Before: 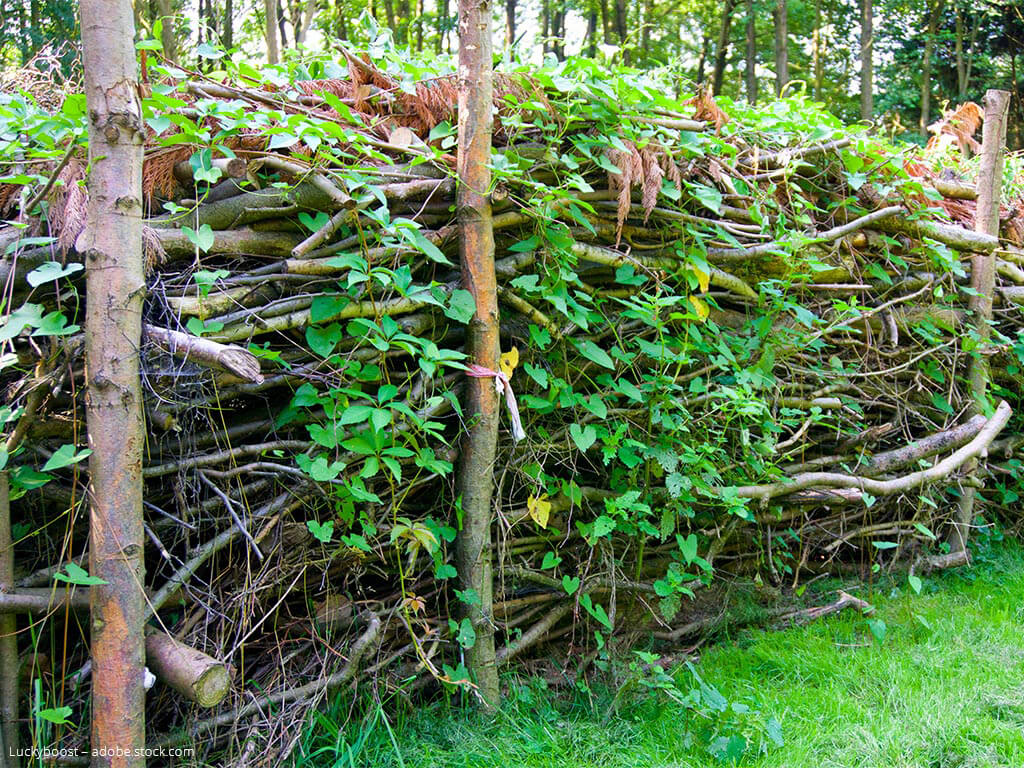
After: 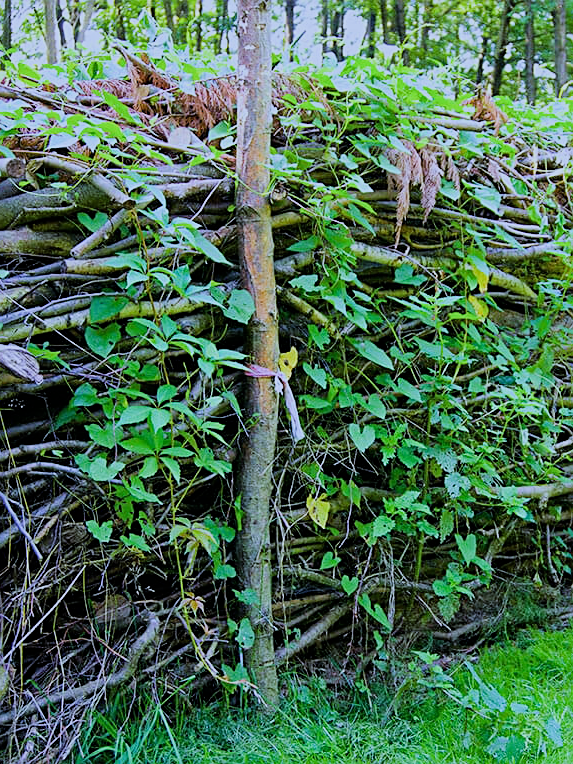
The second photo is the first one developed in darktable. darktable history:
crop: left 21.674%, right 22.086%
sharpen: on, module defaults
white balance: red 0.871, blue 1.249
filmic rgb: black relative exposure -7.65 EV, white relative exposure 4.56 EV, hardness 3.61, contrast 1.05
